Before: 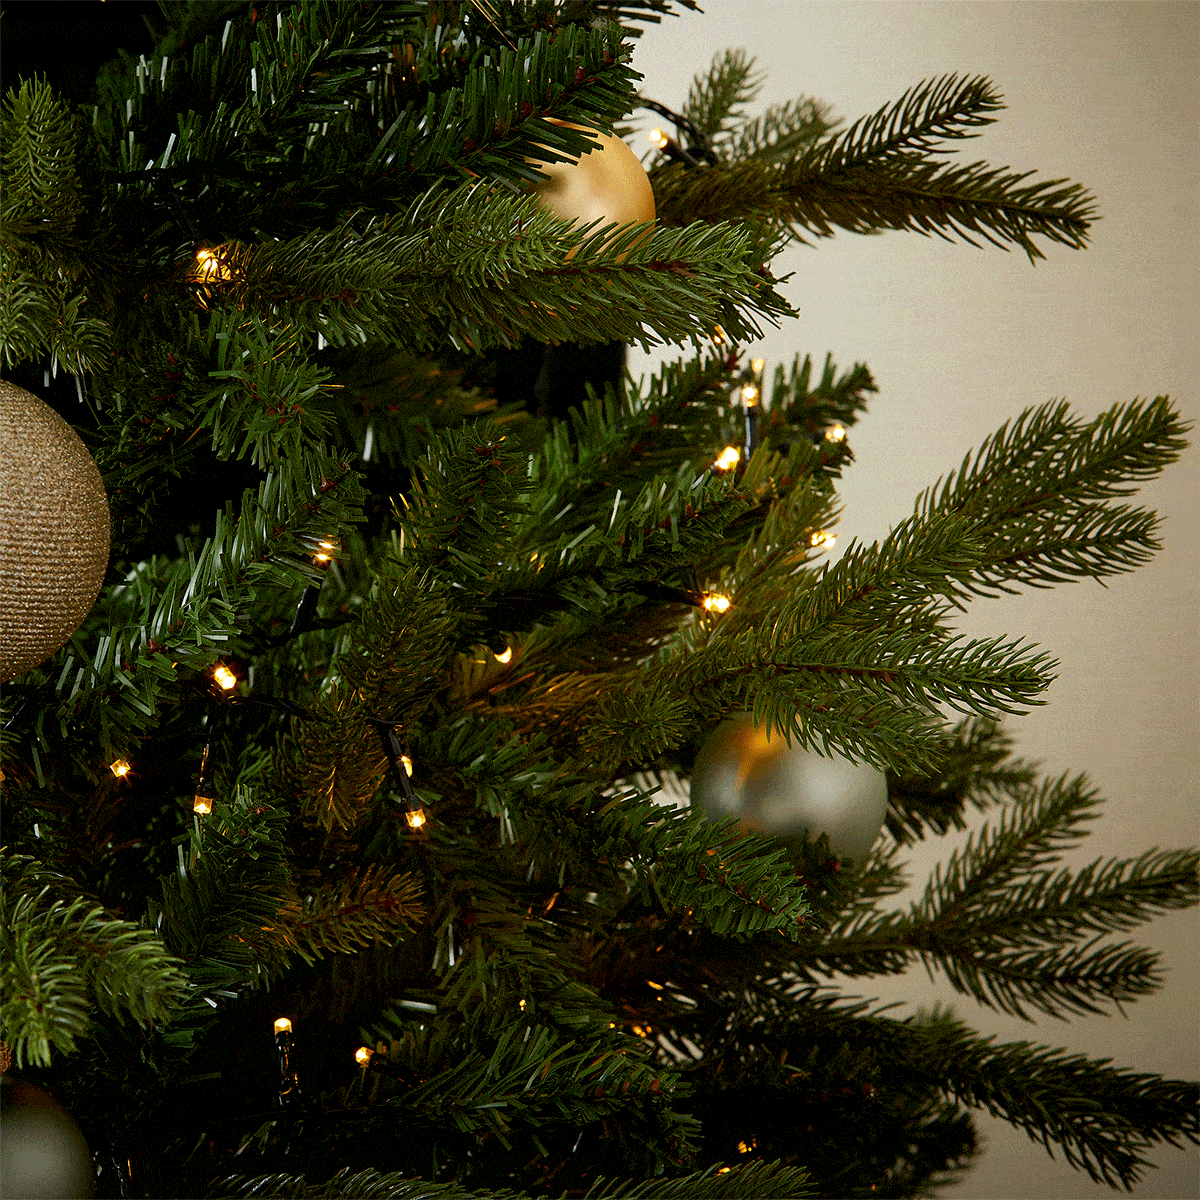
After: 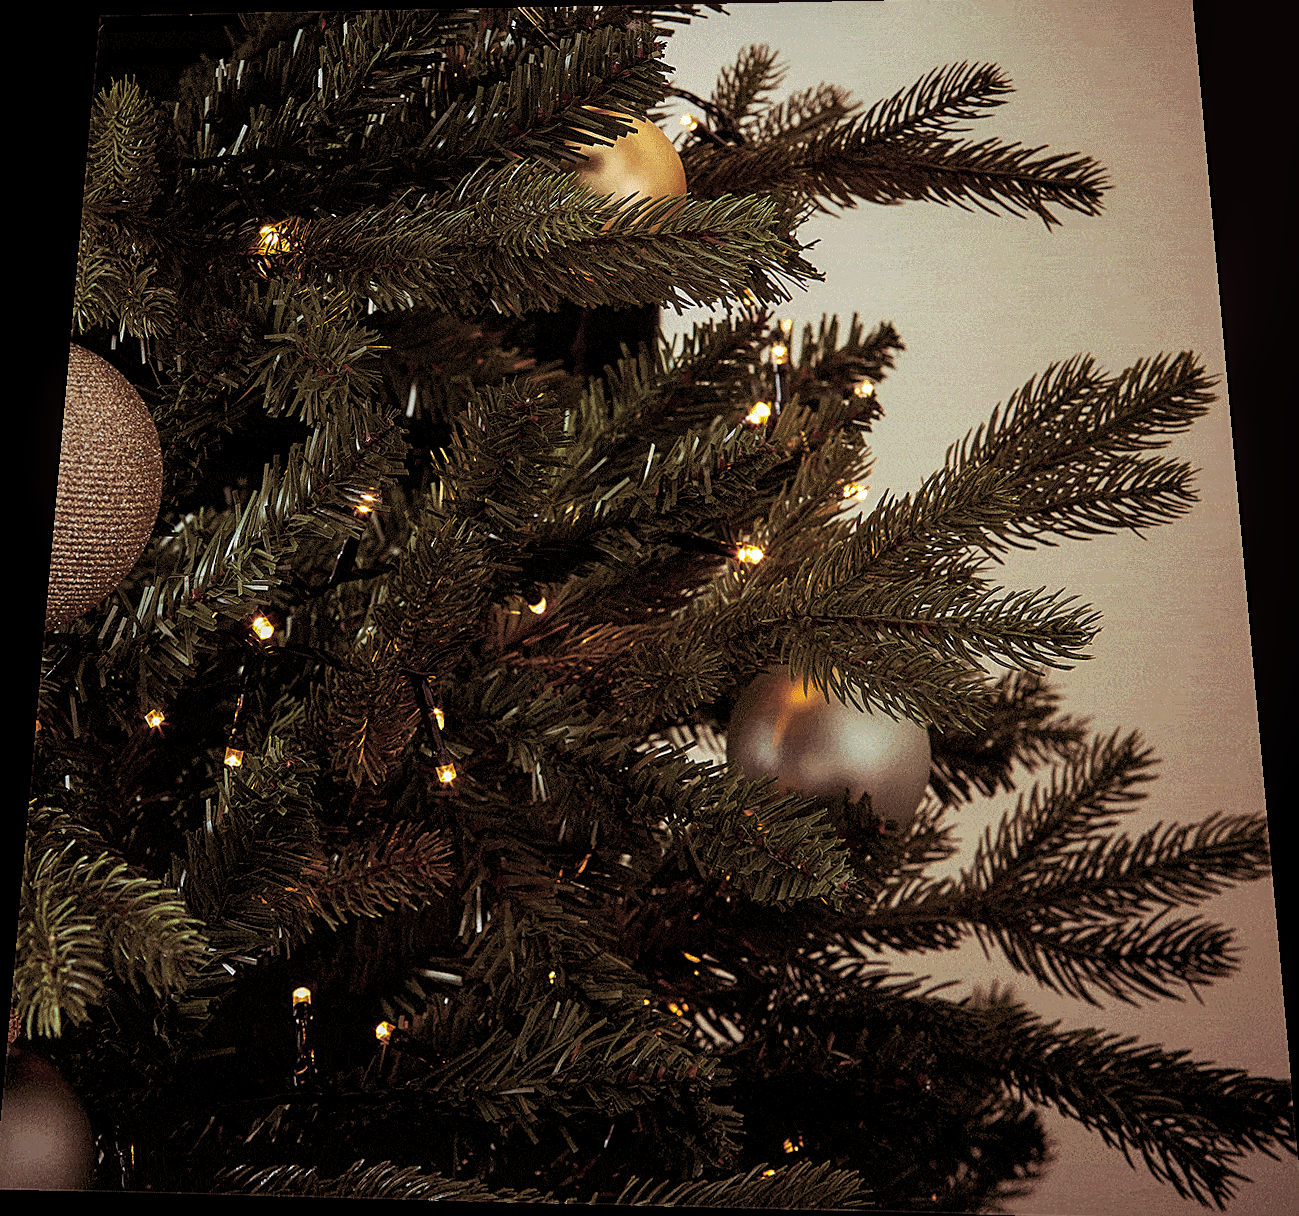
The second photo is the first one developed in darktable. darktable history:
split-toning: shadows › saturation 0.41, highlights › saturation 0, compress 33.55%
rotate and perspective: rotation 0.128°, lens shift (vertical) -0.181, lens shift (horizontal) -0.044, shear 0.001, automatic cropping off
local contrast: on, module defaults
crop: left 0.434%, top 0.485%, right 0.244%, bottom 0.386%
sharpen: on, module defaults
